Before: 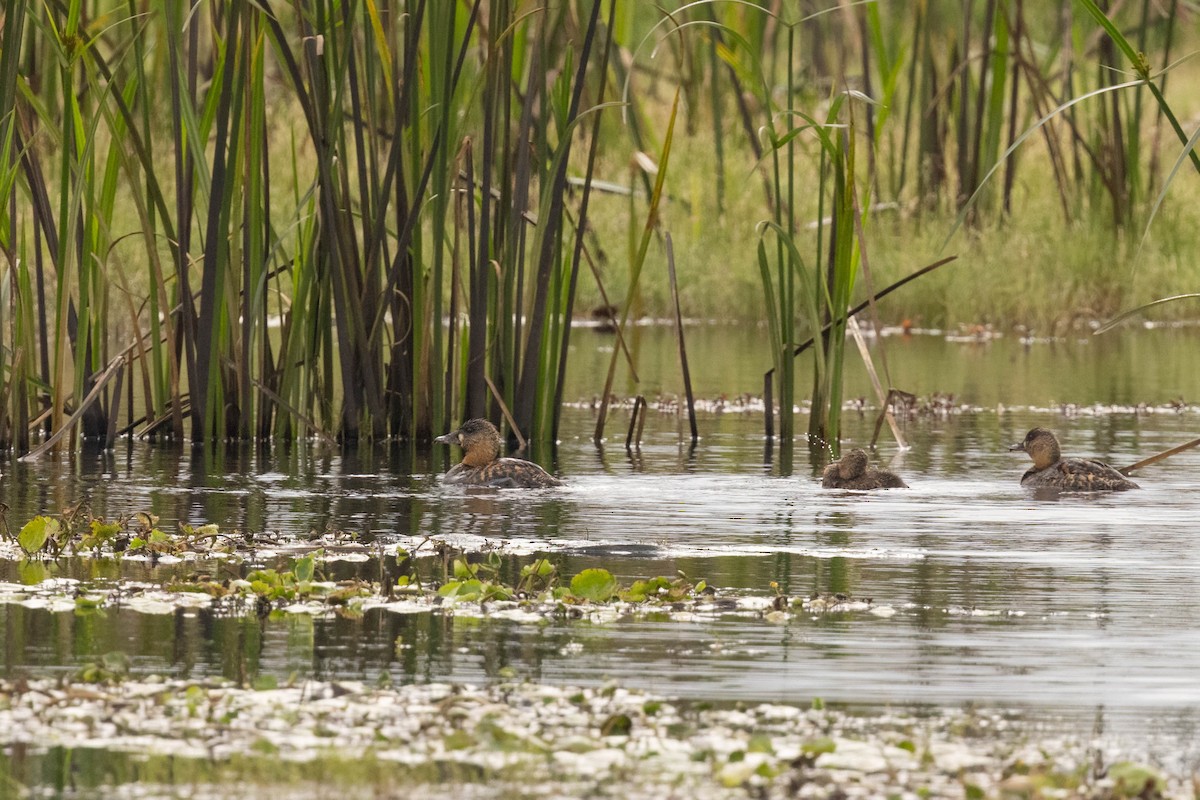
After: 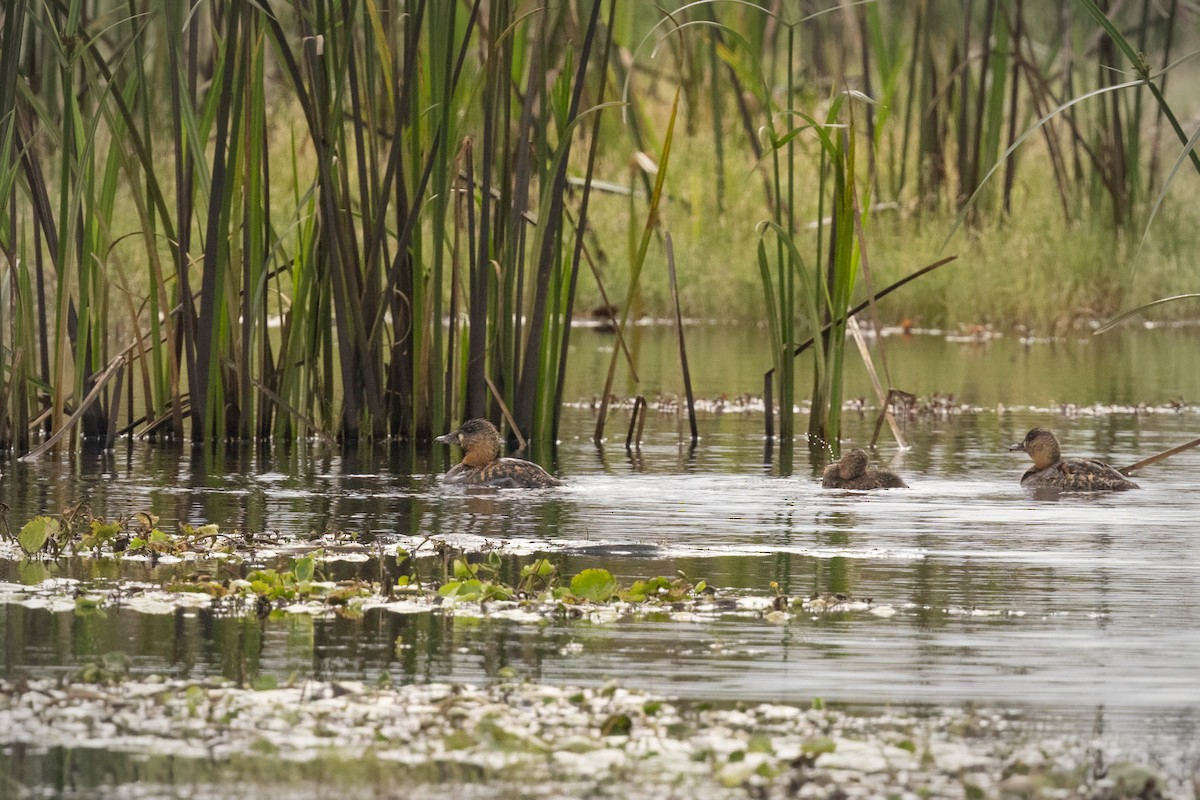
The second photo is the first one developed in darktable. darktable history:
vignetting: brightness -0.269, automatic ratio true
